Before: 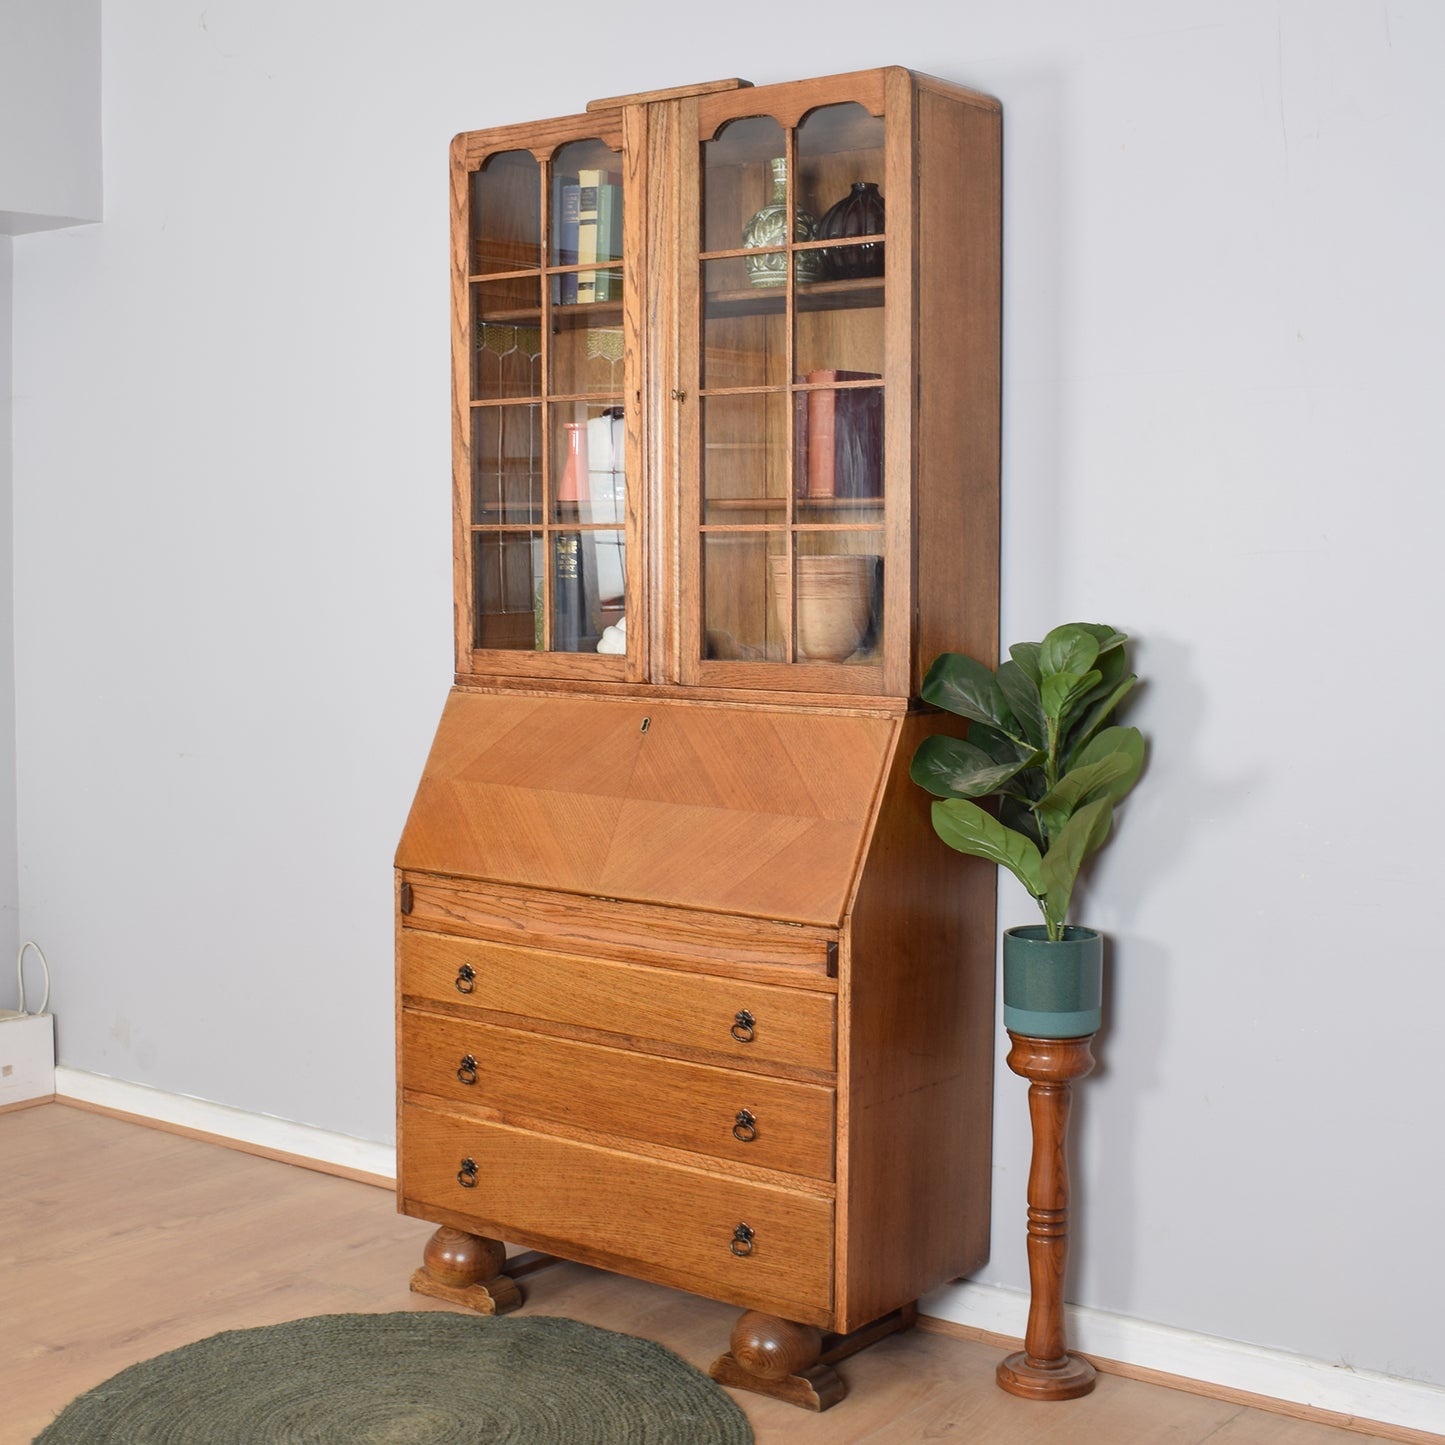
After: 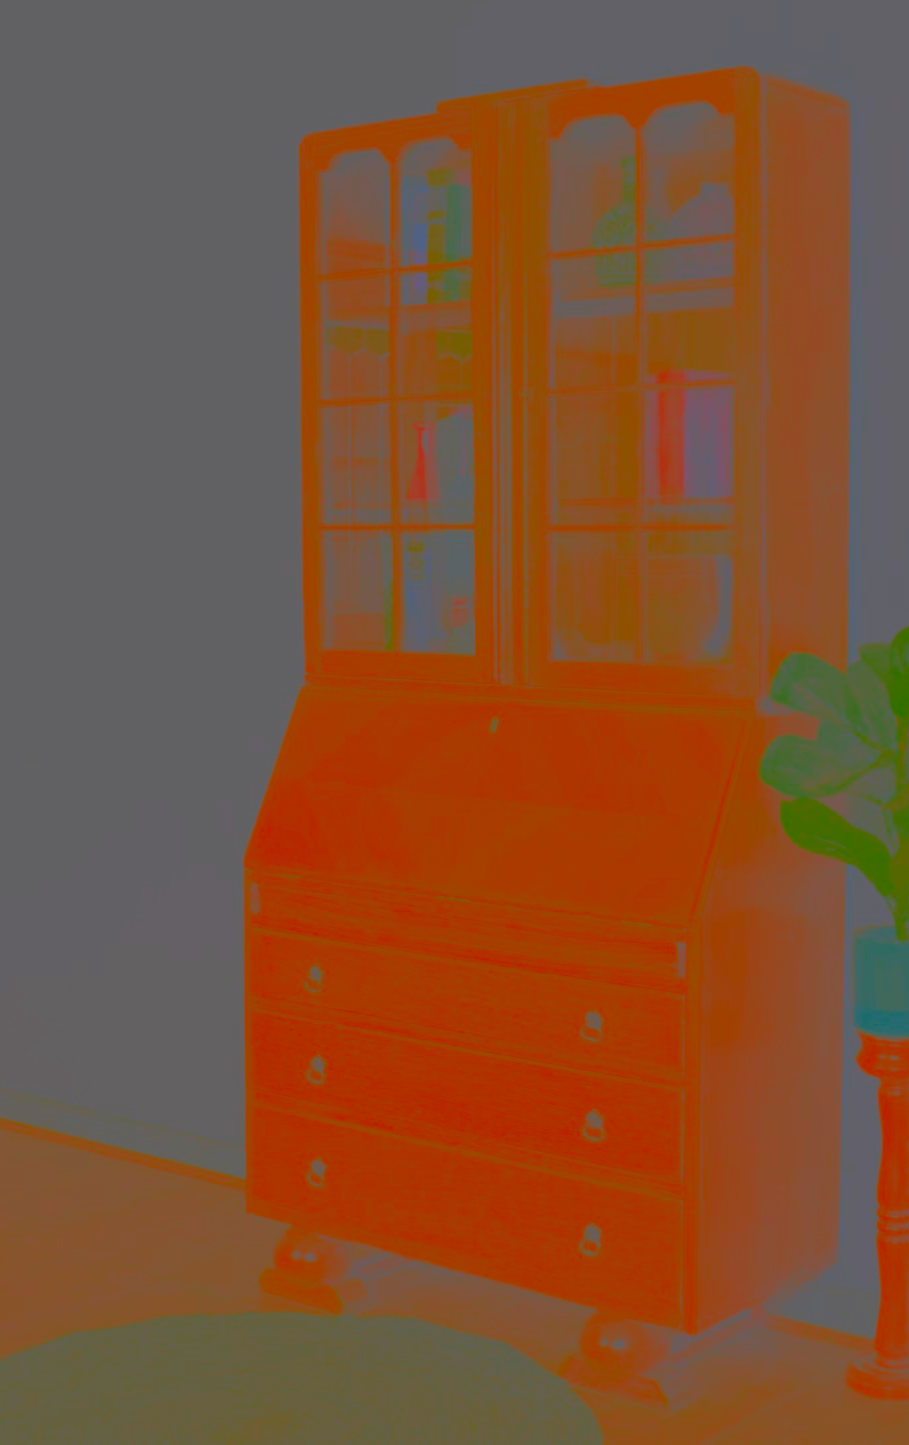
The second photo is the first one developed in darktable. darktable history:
shadows and highlights: shadows 38.08, highlights -74.36
contrast brightness saturation: contrast -0.988, brightness -0.161, saturation 0.749
crop: left 10.494%, right 26.577%
